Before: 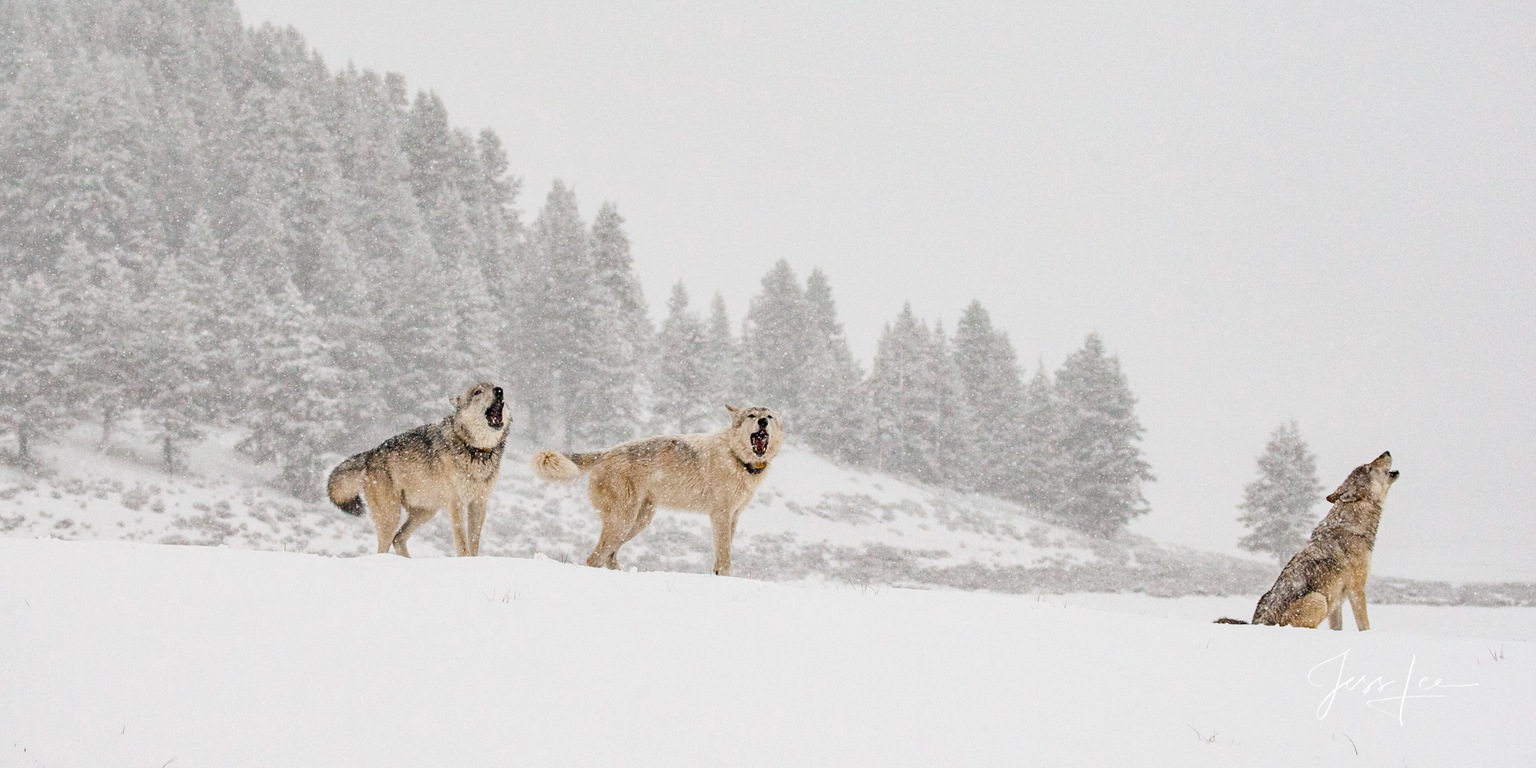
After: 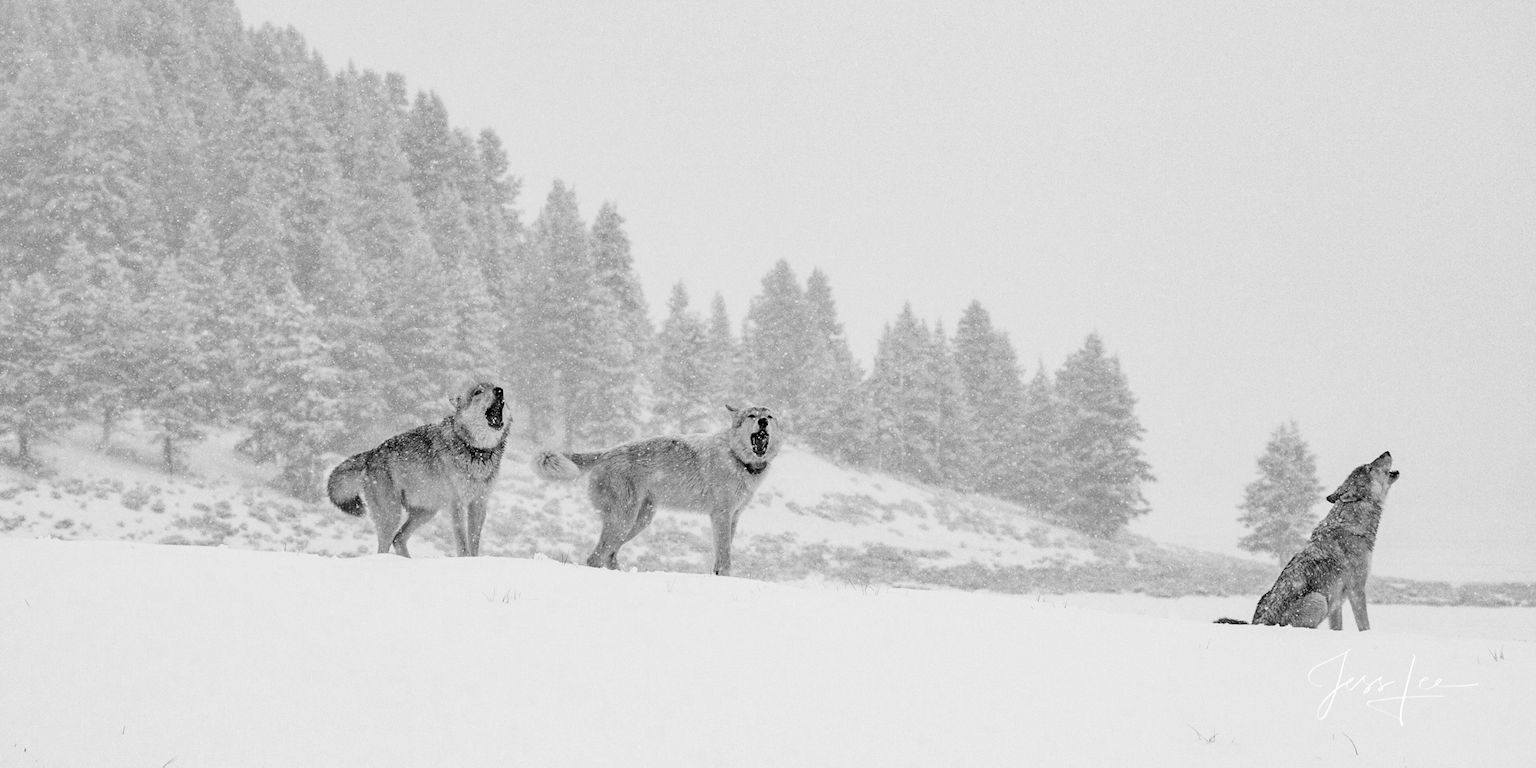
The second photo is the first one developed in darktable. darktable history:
color zones: curves: ch0 [(0.004, 0.388) (0.125, 0.392) (0.25, 0.404) (0.375, 0.5) (0.5, 0.5) (0.625, 0.5) (0.75, 0.5) (0.875, 0.5)]; ch1 [(0, 0.5) (0.125, 0.5) (0.25, 0.5) (0.375, 0.124) (0.524, 0.124) (0.645, 0.128) (0.789, 0.132) (0.914, 0.096) (0.998, 0.068)]
monochrome: on, module defaults
